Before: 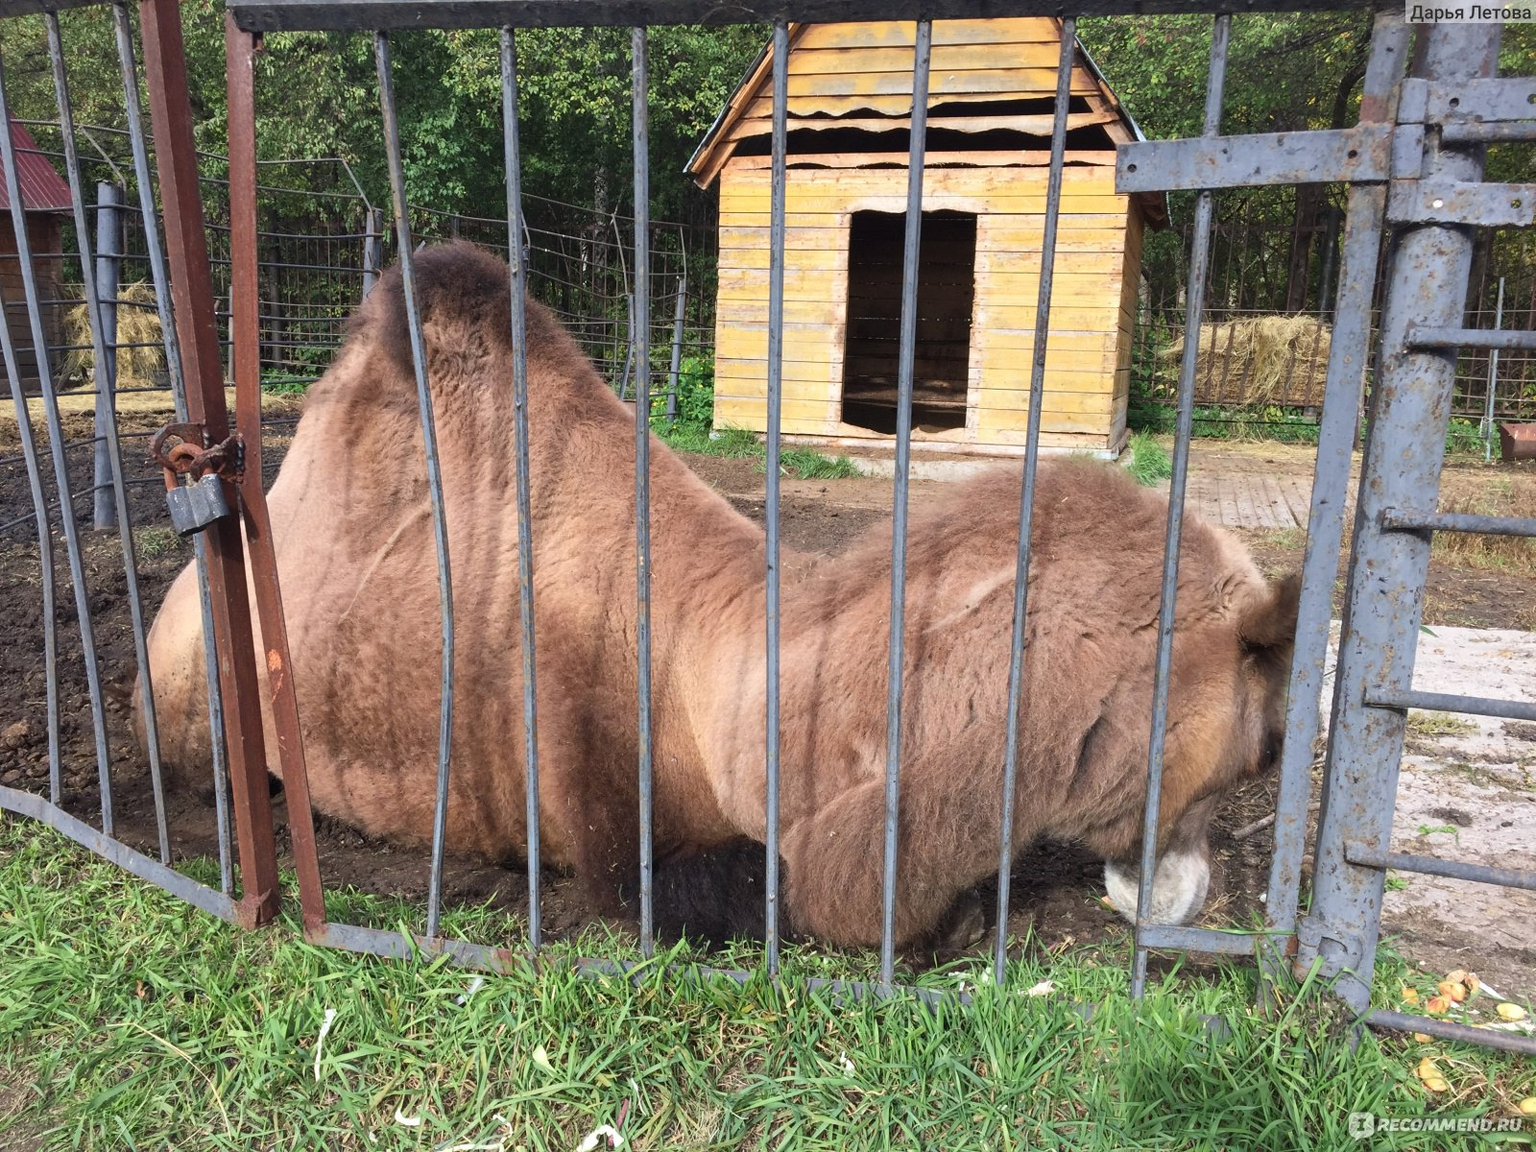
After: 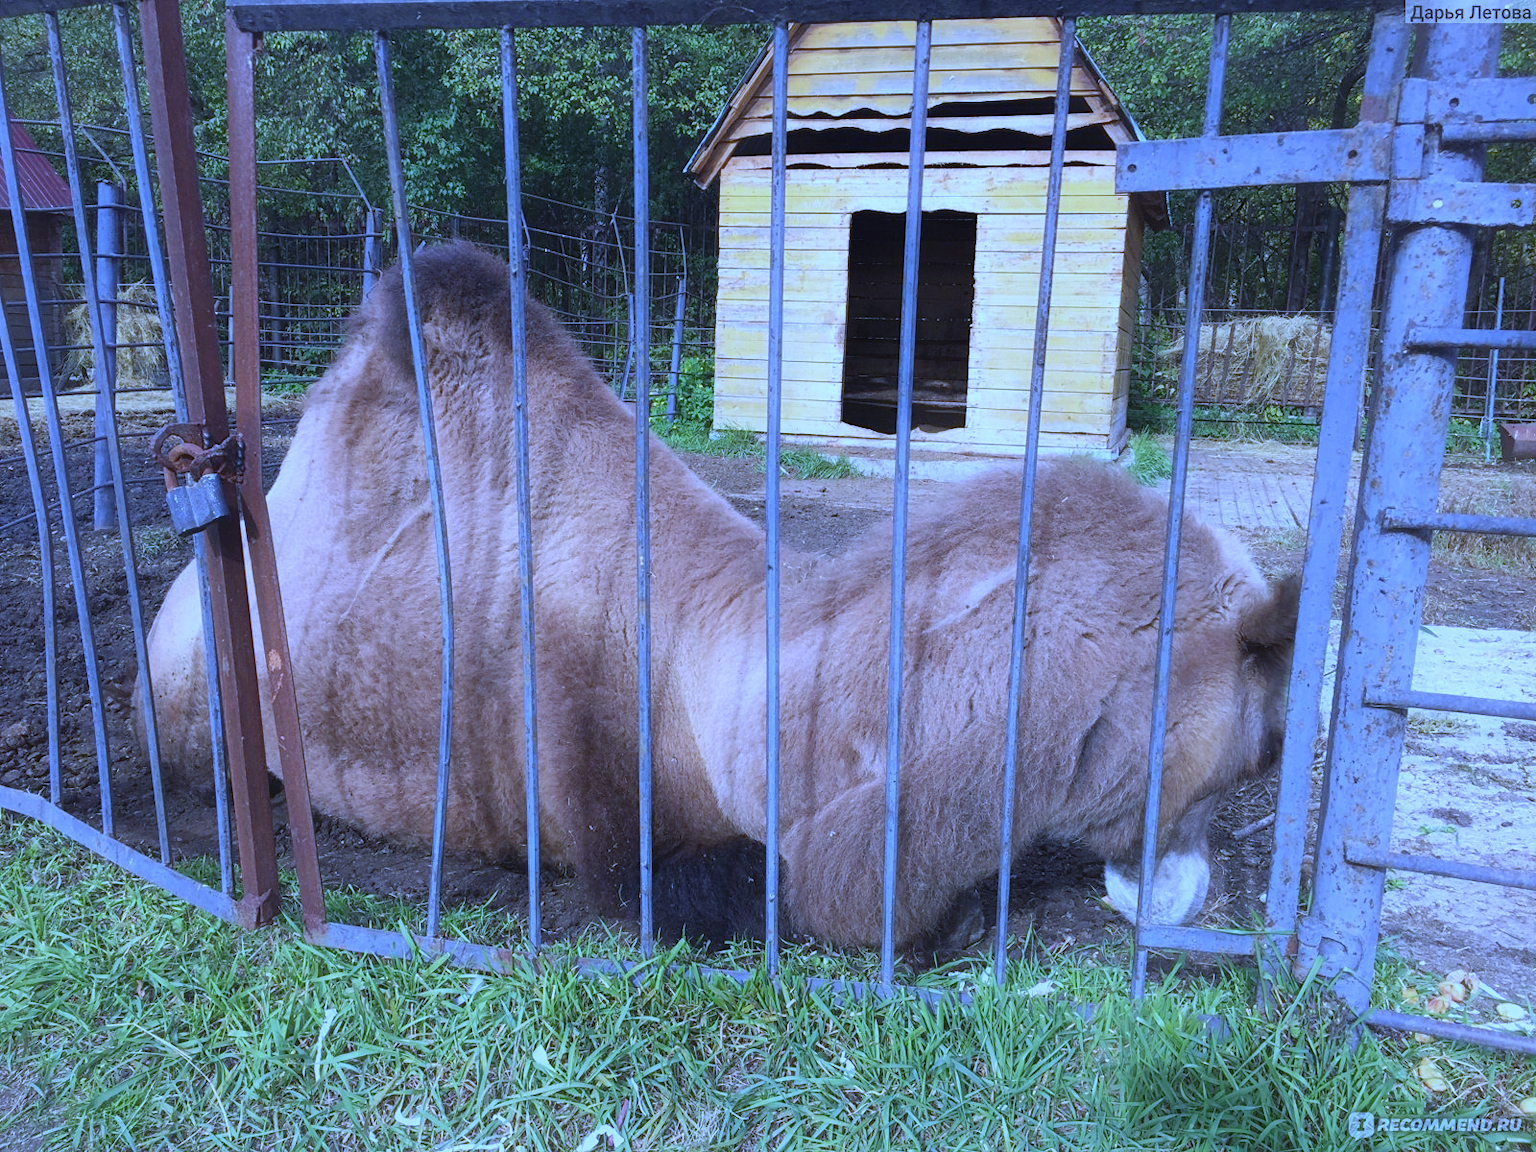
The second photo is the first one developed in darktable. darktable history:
white balance: red 0.766, blue 1.537
contrast equalizer: y [[0.5, 0.496, 0.435, 0.435, 0.496, 0.5], [0.5 ×6], [0.5 ×6], [0 ×6], [0 ×6]]
